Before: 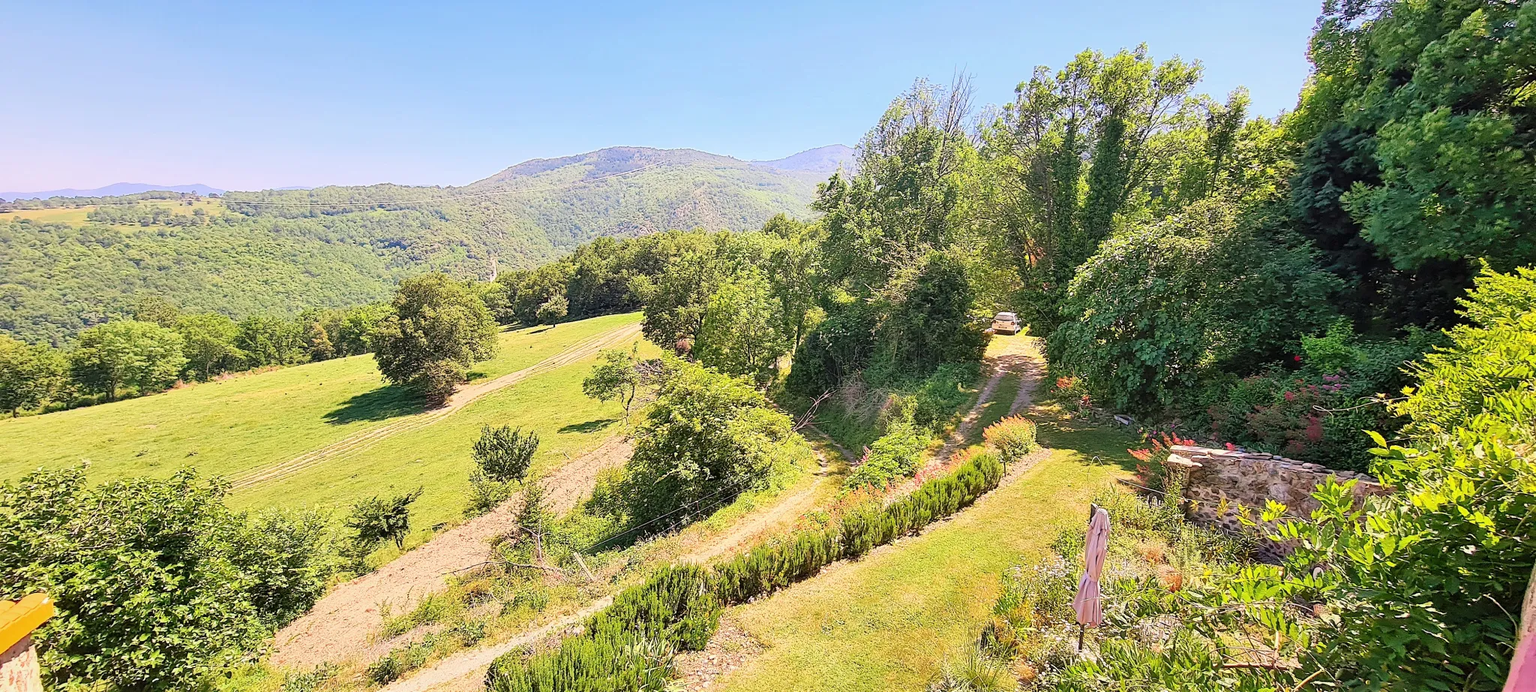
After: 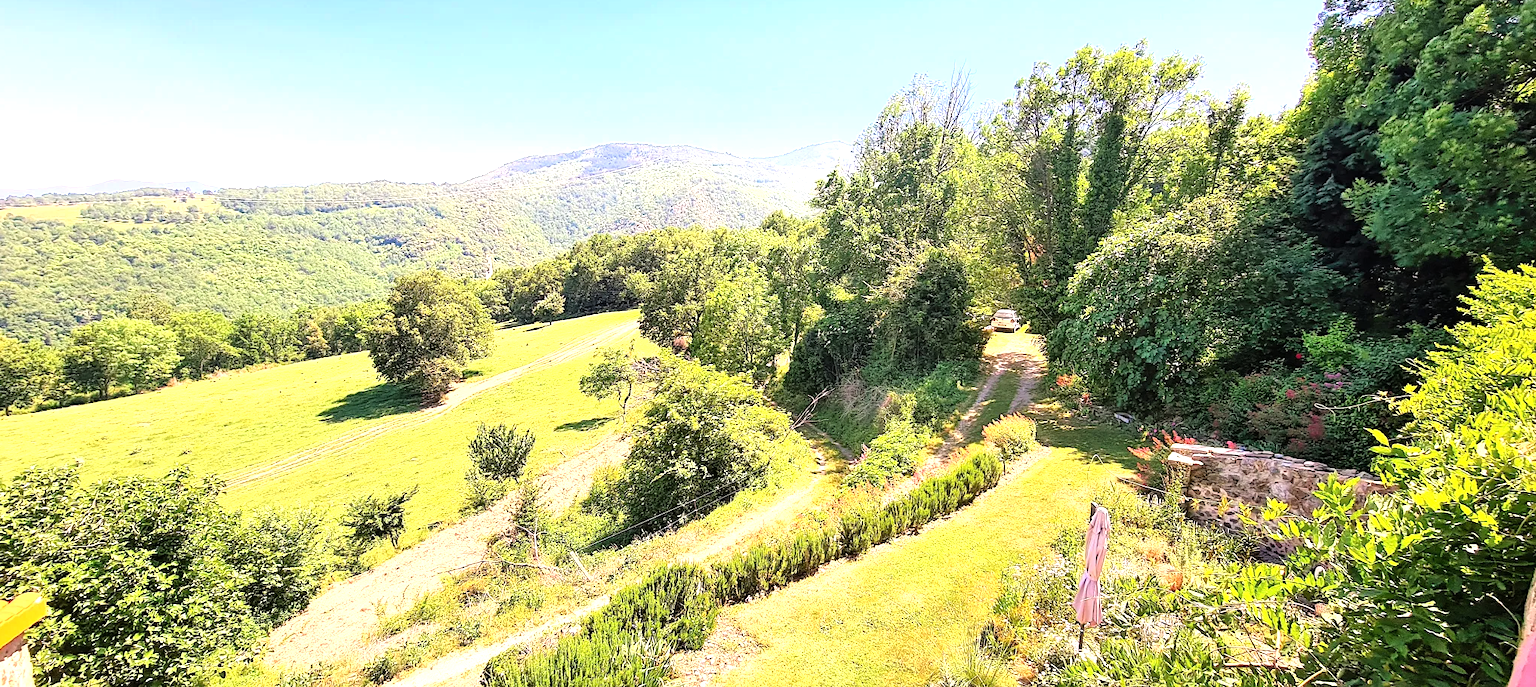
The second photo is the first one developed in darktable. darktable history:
crop: left 0.502%, top 0.675%, right 0.166%, bottom 0.566%
tone equalizer: -8 EV -0.776 EV, -7 EV -0.716 EV, -6 EV -0.593 EV, -5 EV -0.403 EV, -3 EV 0.39 EV, -2 EV 0.6 EV, -1 EV 0.683 EV, +0 EV 0.725 EV
